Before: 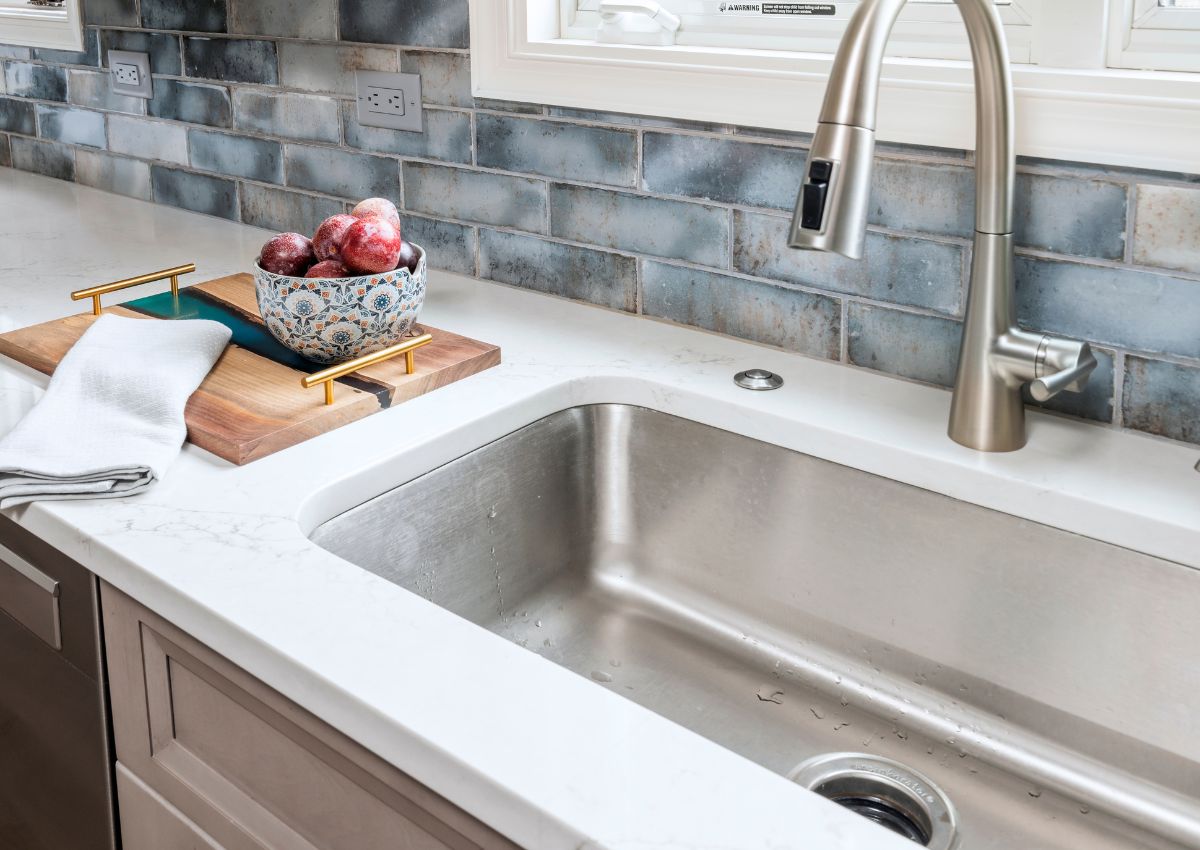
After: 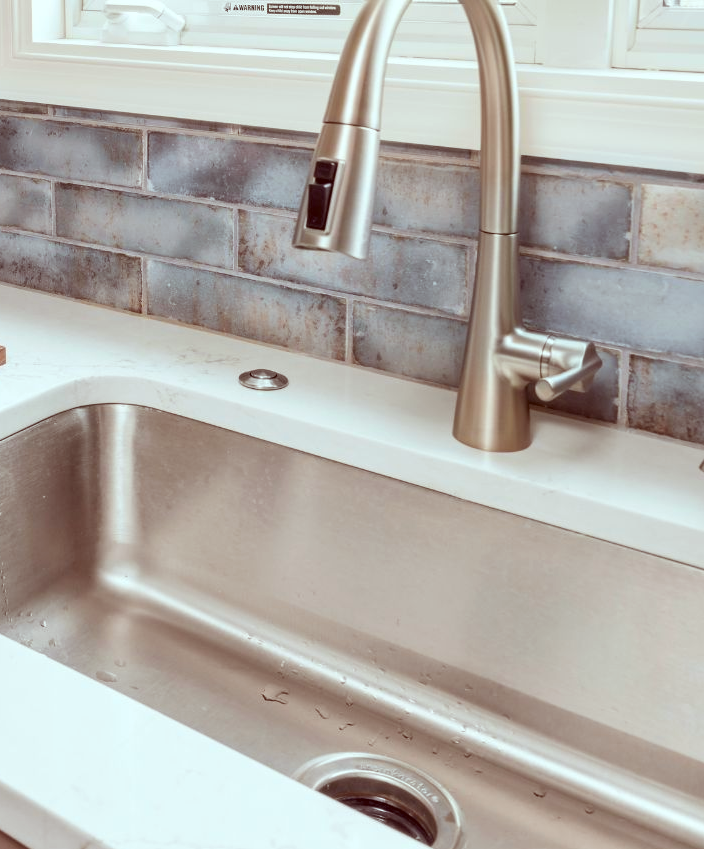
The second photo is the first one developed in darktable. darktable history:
crop: left 41.306%
color correction: highlights a* -7.16, highlights b* -0.213, shadows a* 20.8, shadows b* 10.97
